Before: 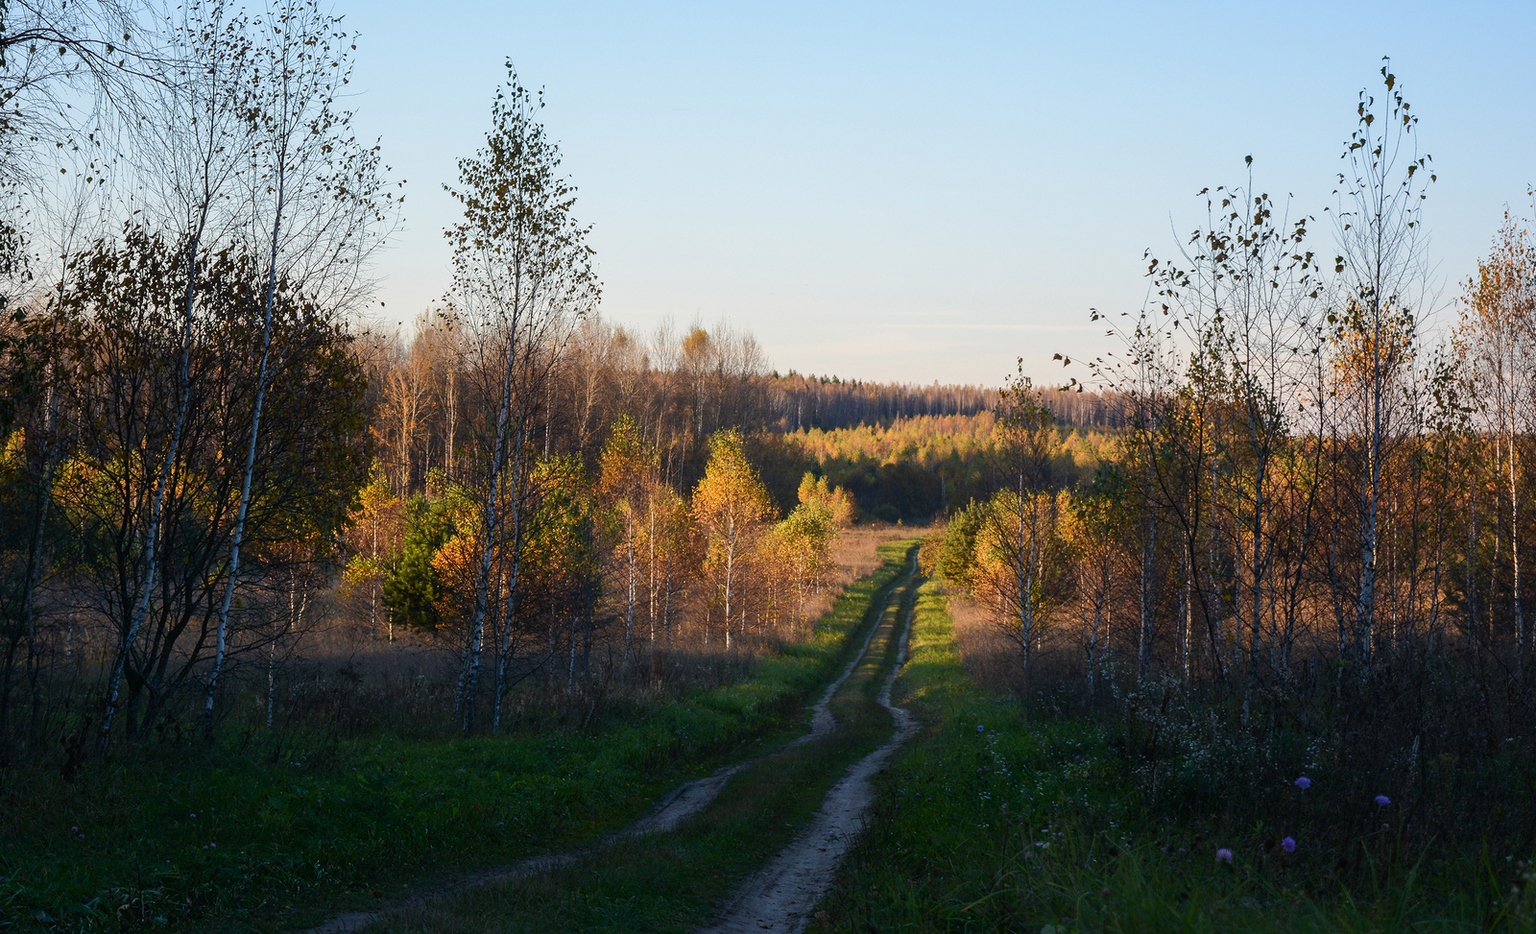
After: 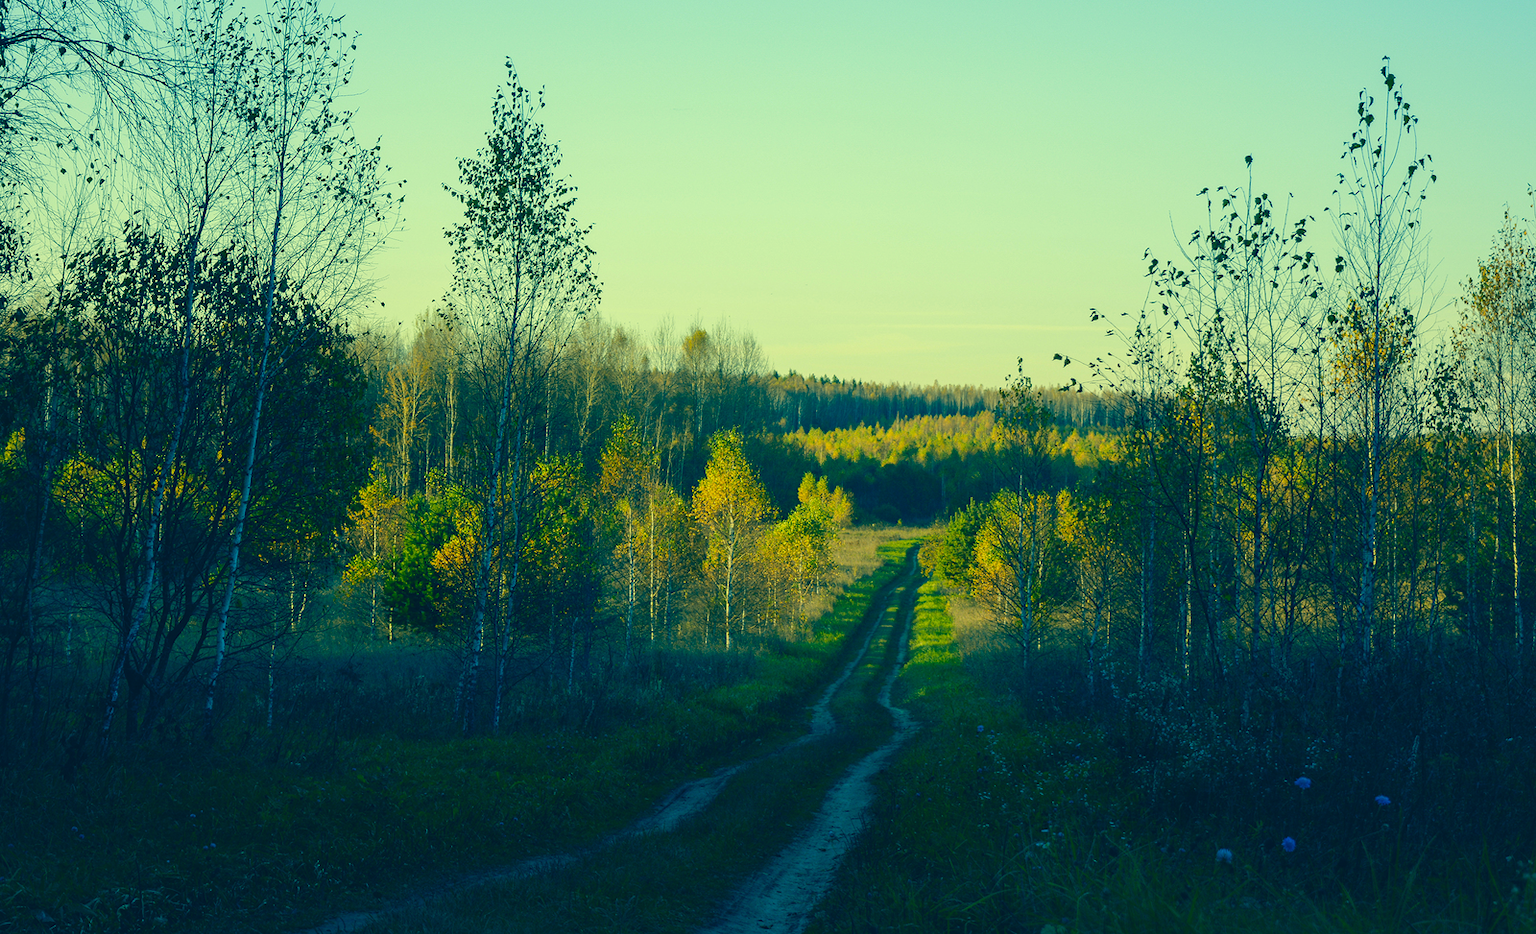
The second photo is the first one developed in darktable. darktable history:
color calibration: illuminant same as pipeline (D50), adaptation XYZ, x 0.346, y 0.358, temperature 5021.73 K
color correction: highlights a* -16.04, highlights b* 39.54, shadows a* -39.72, shadows b* -26.06
